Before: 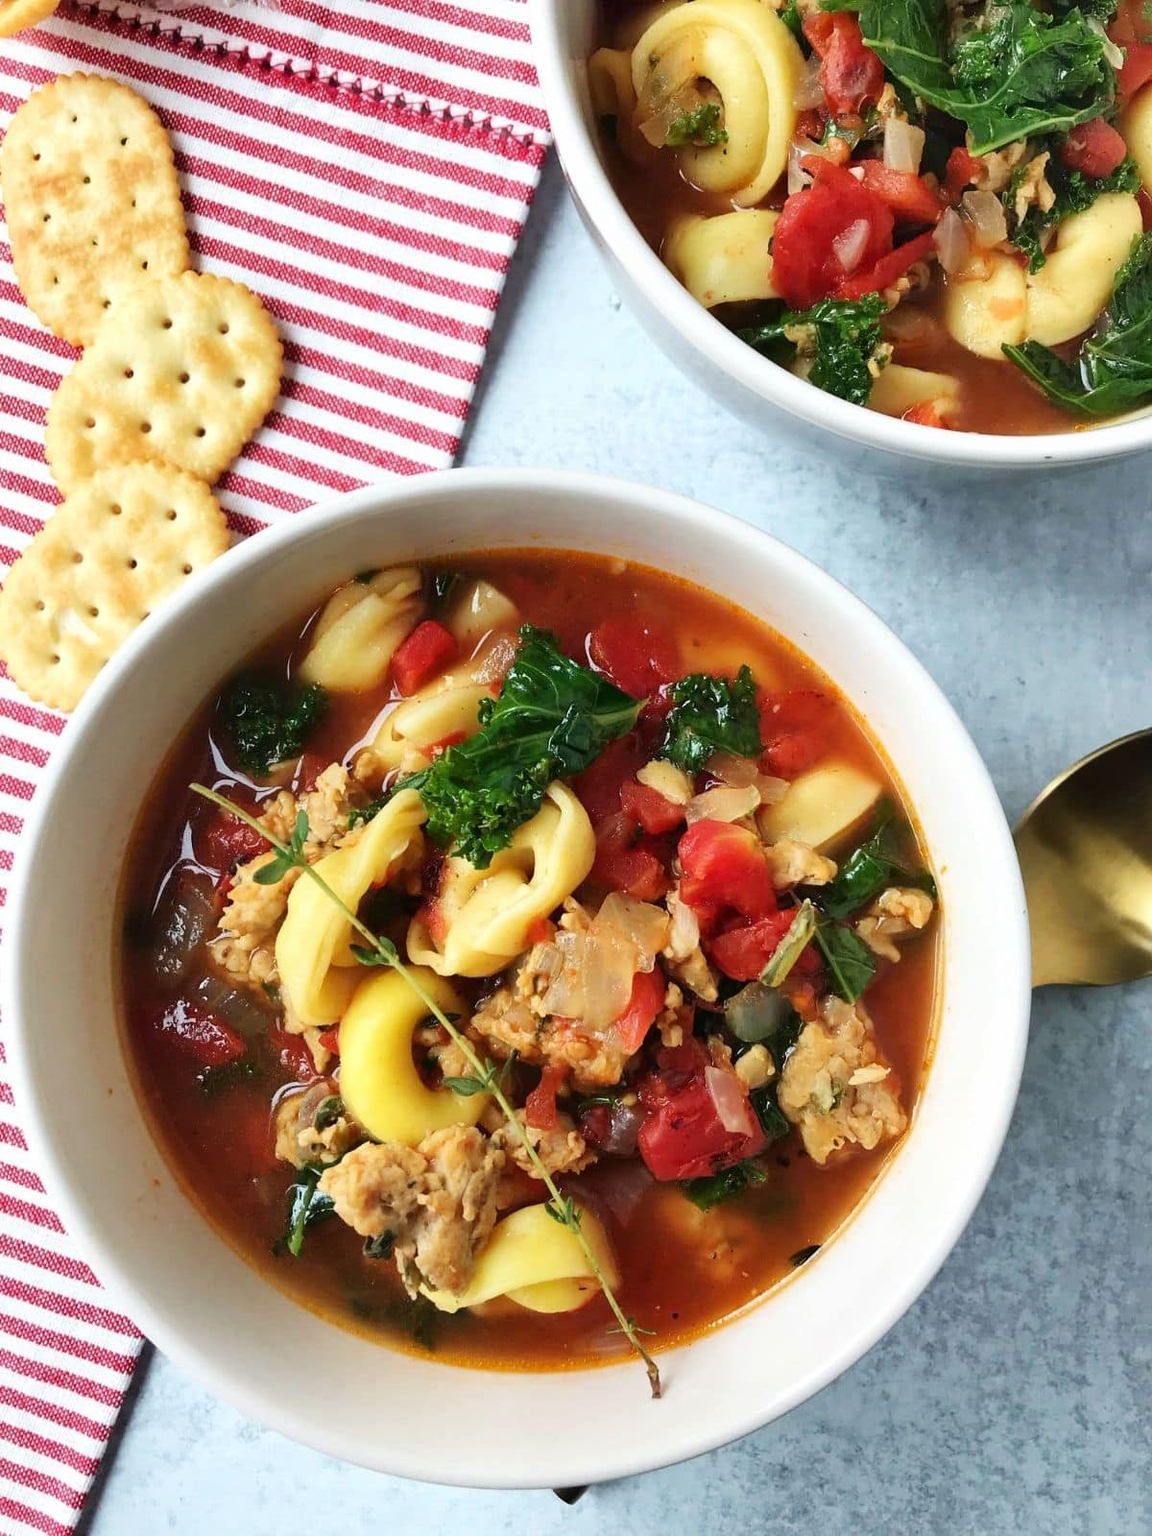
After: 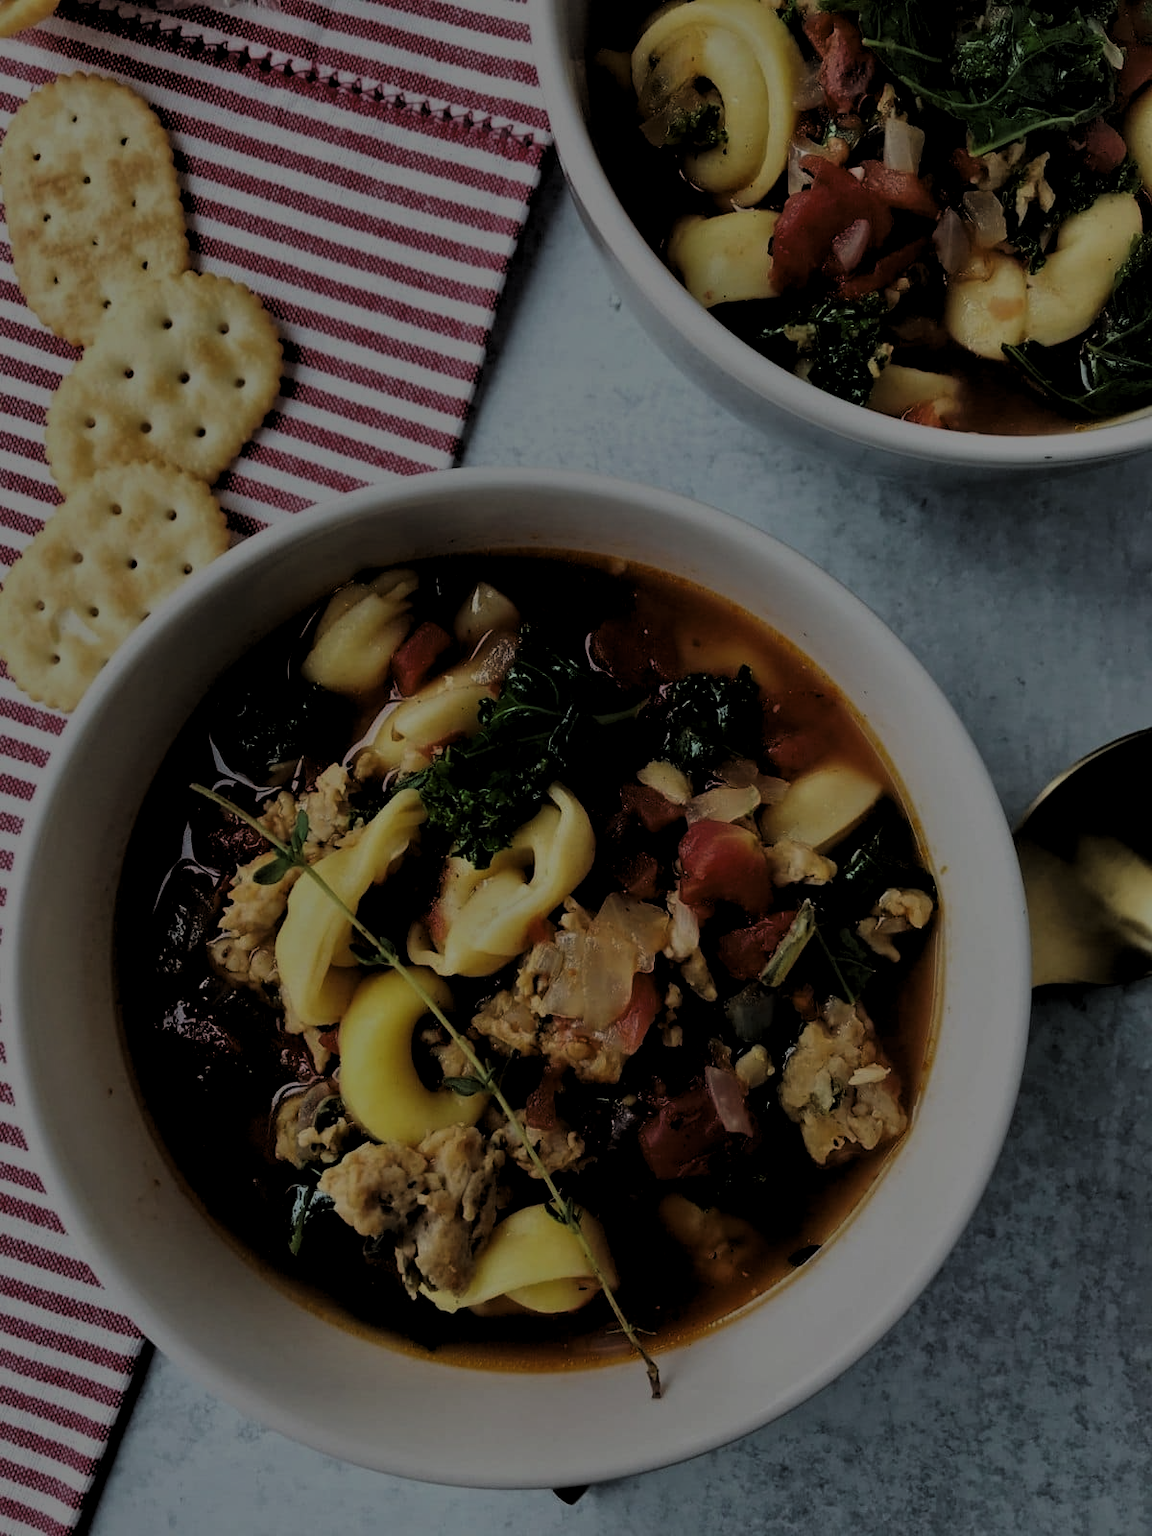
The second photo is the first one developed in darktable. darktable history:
levels: levels [0.129, 0.519, 0.867]
tone equalizer: -8 EV -2 EV, -7 EV -2 EV, -6 EV -2 EV, -5 EV -2 EV, -4 EV -2 EV, -3 EV -2 EV, -2 EV -2 EV, -1 EV -1.63 EV, +0 EV -2 EV
